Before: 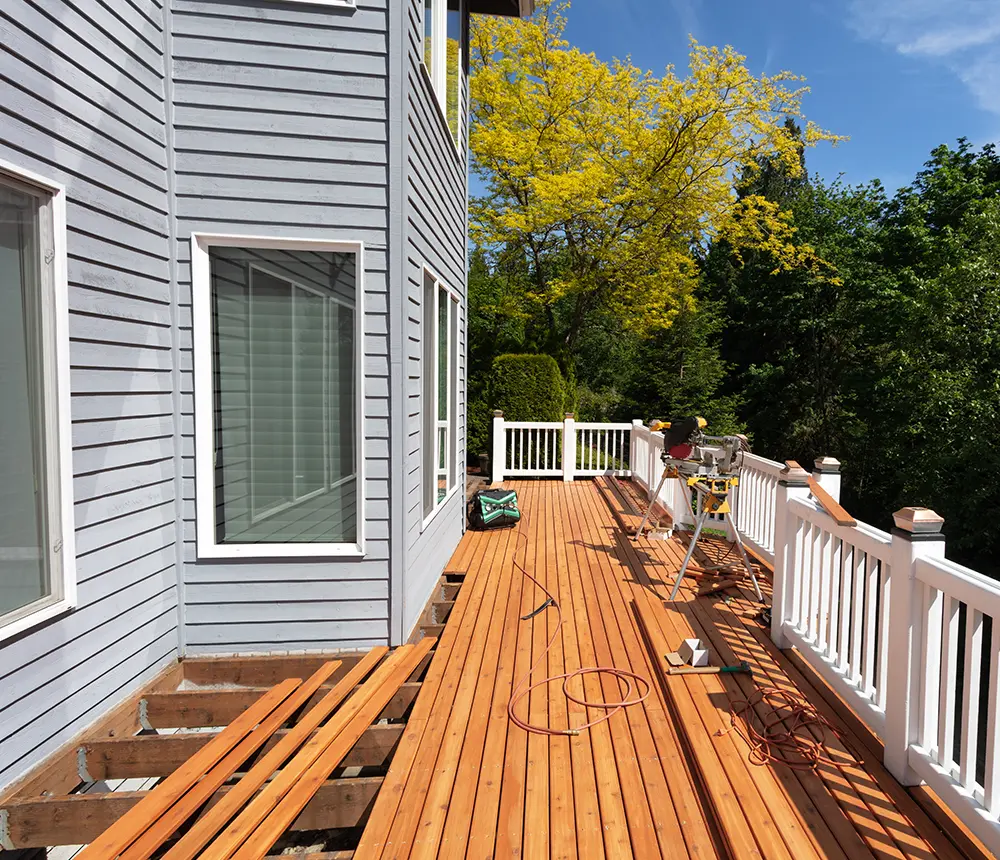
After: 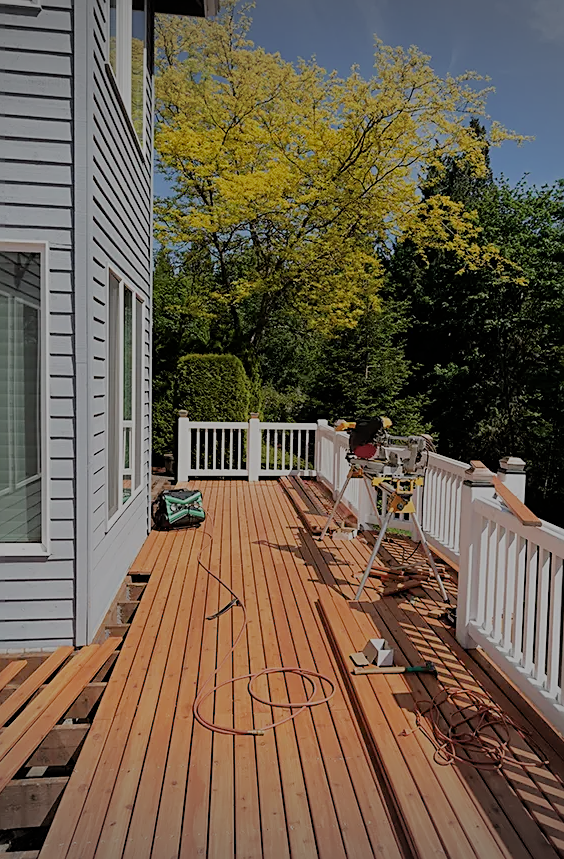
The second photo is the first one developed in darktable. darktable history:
exposure: exposure -0.412 EV, compensate exposure bias true, compensate highlight preservation false
sharpen: on, module defaults
vignetting: fall-off start 100.36%, brightness -0.29, width/height ratio 1.311
filmic rgb: black relative exposure -7.98 EV, white relative exposure 8.06 EV, hardness 2.5, latitude 10.91%, contrast 0.724, highlights saturation mix 8.91%, shadows ↔ highlights balance 2.2%
crop: left 31.564%, top 0.008%, right 12.013%
